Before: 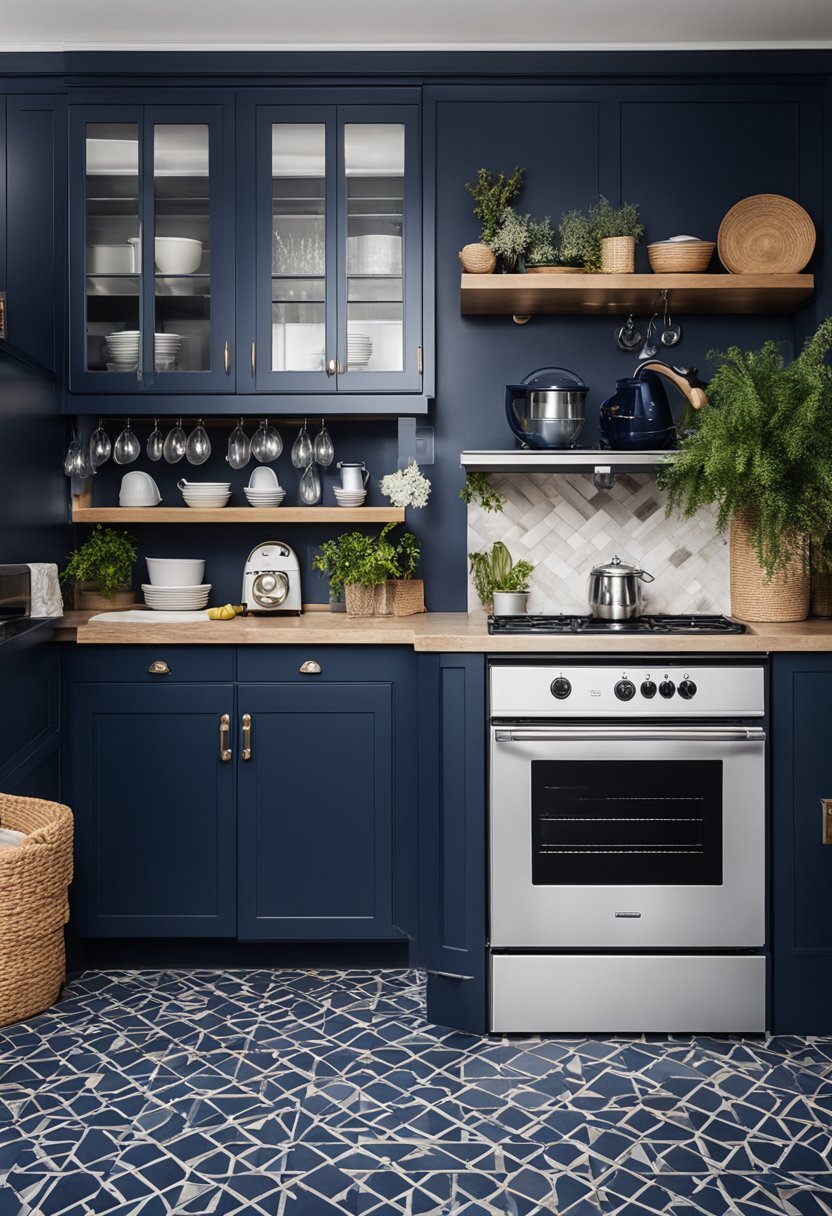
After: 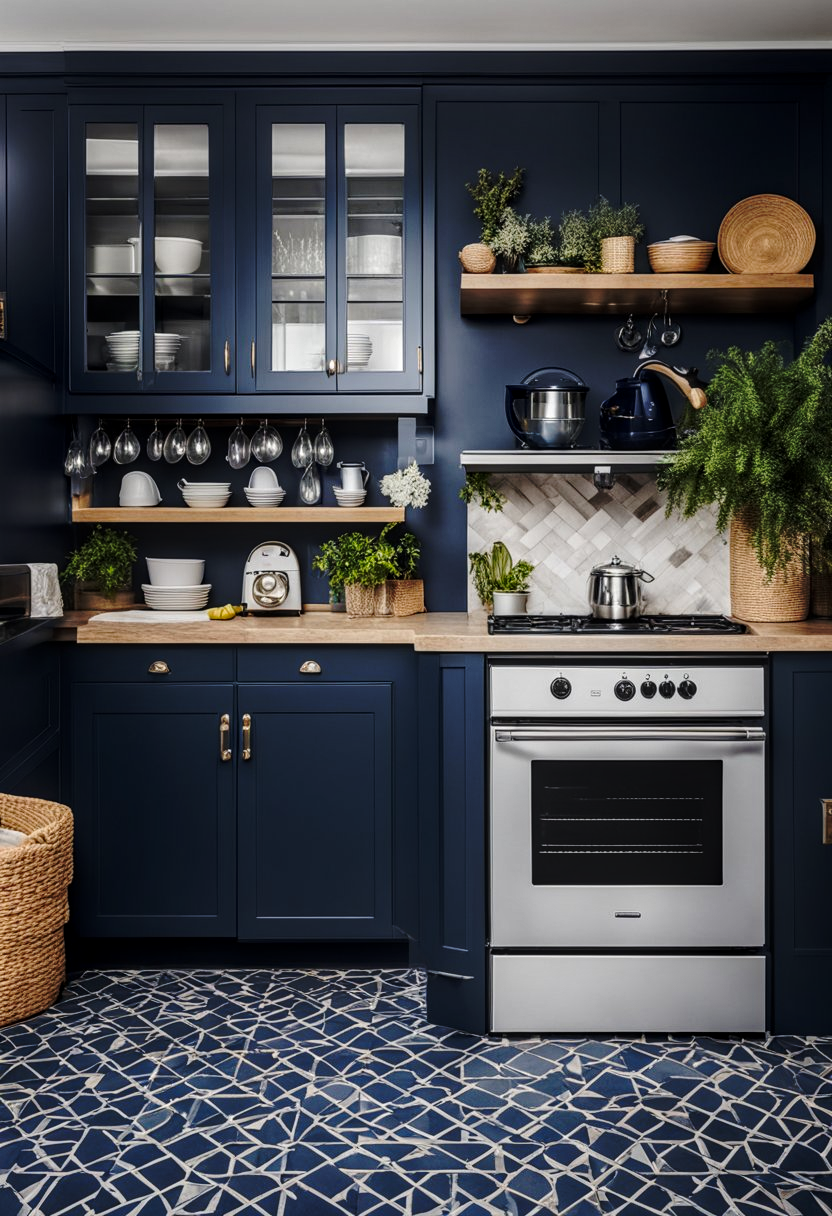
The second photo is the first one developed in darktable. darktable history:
local contrast: highlights 29%, detail 130%
base curve: curves: ch0 [(0, 0) (0.073, 0.04) (0.157, 0.139) (0.492, 0.492) (0.758, 0.758) (1, 1)], preserve colors none
